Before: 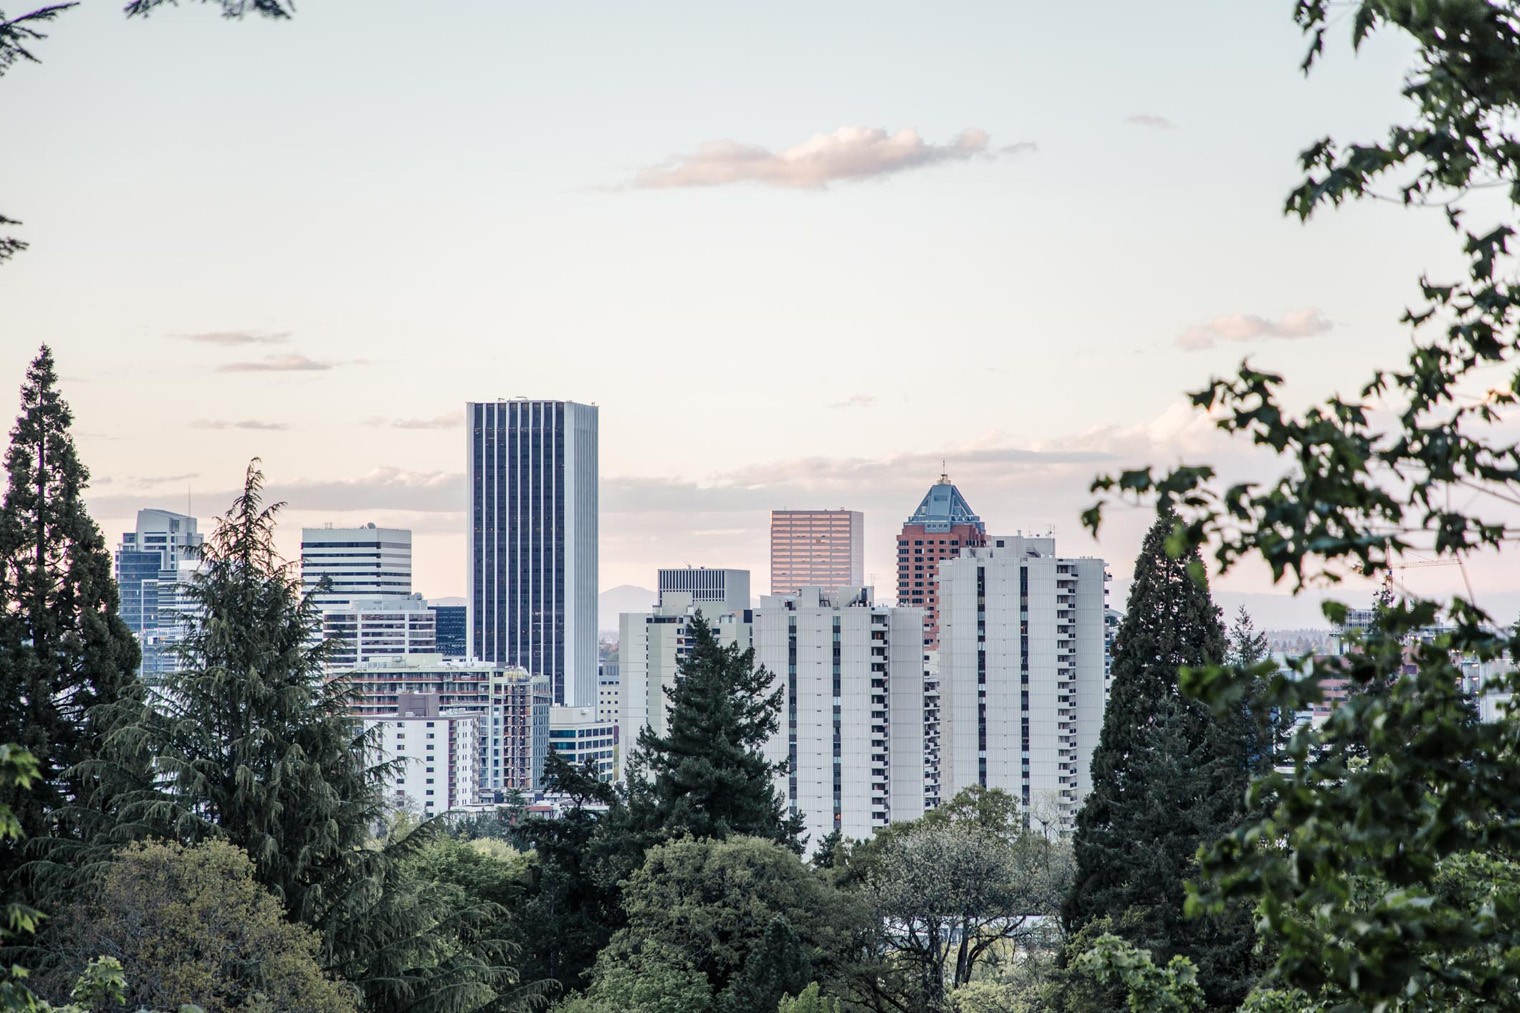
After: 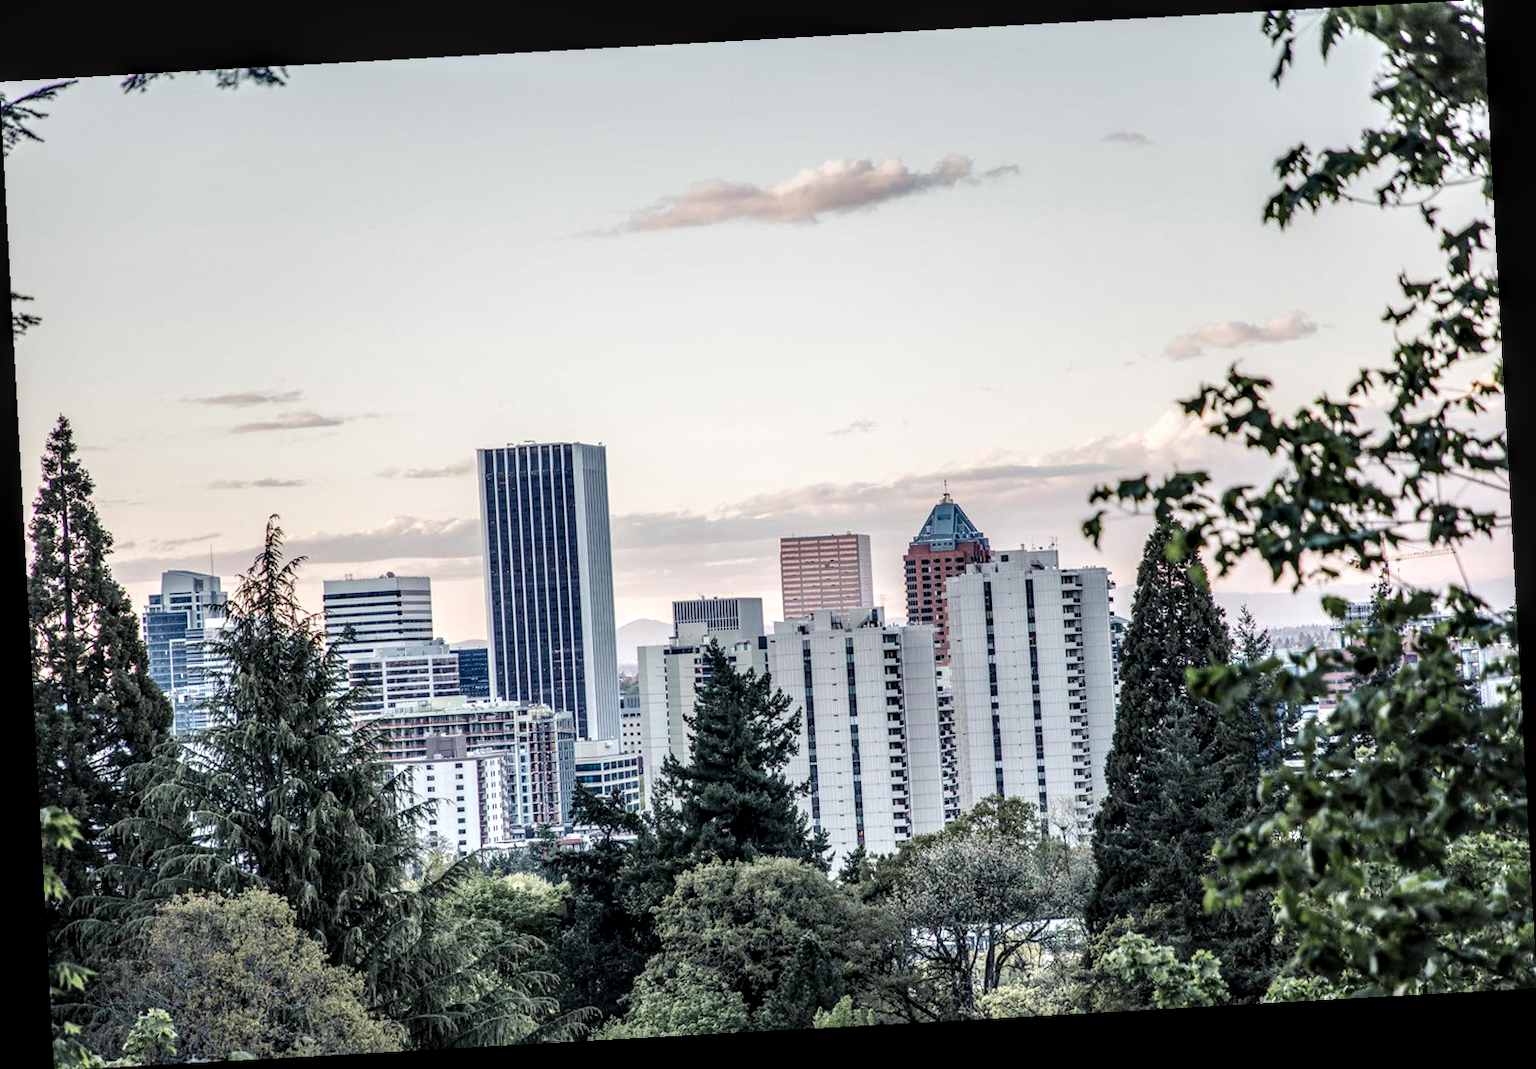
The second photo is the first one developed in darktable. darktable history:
local contrast: detail 160%
rotate and perspective: rotation -3.18°, automatic cropping off
